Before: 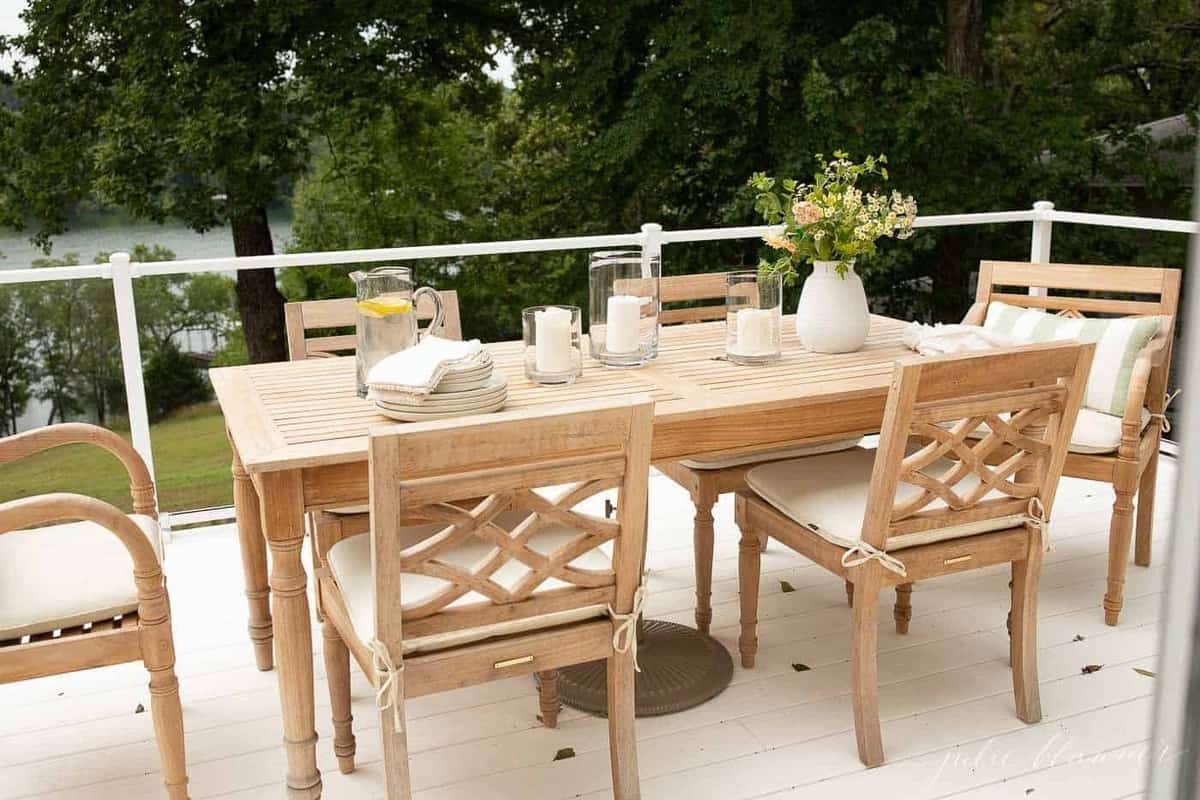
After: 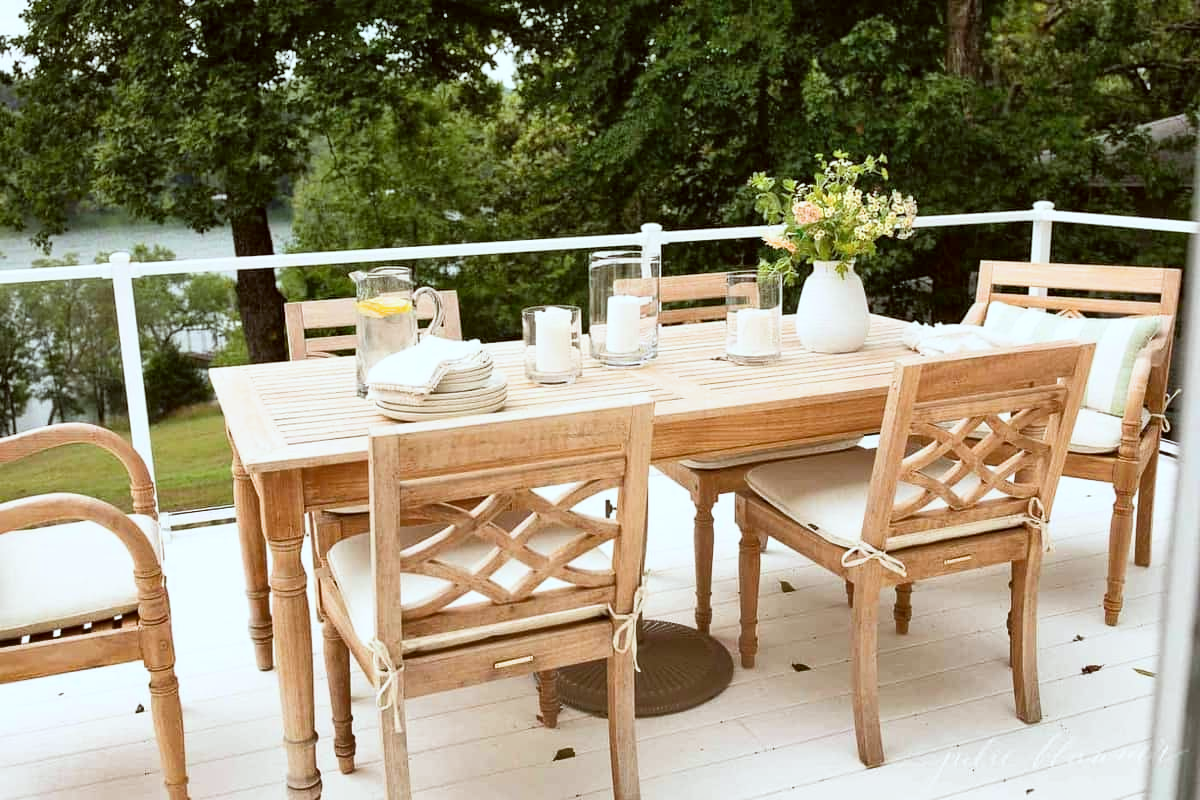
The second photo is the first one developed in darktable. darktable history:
color correction: highlights a* -3.56, highlights b* -6.54, shadows a* 3.14, shadows b* 5.44
shadows and highlights: soften with gaussian
exposure: exposure 0.606 EV, compensate highlight preservation false
filmic rgb: black relative exposure -11.34 EV, white relative exposure 3.24 EV, hardness 6.71
